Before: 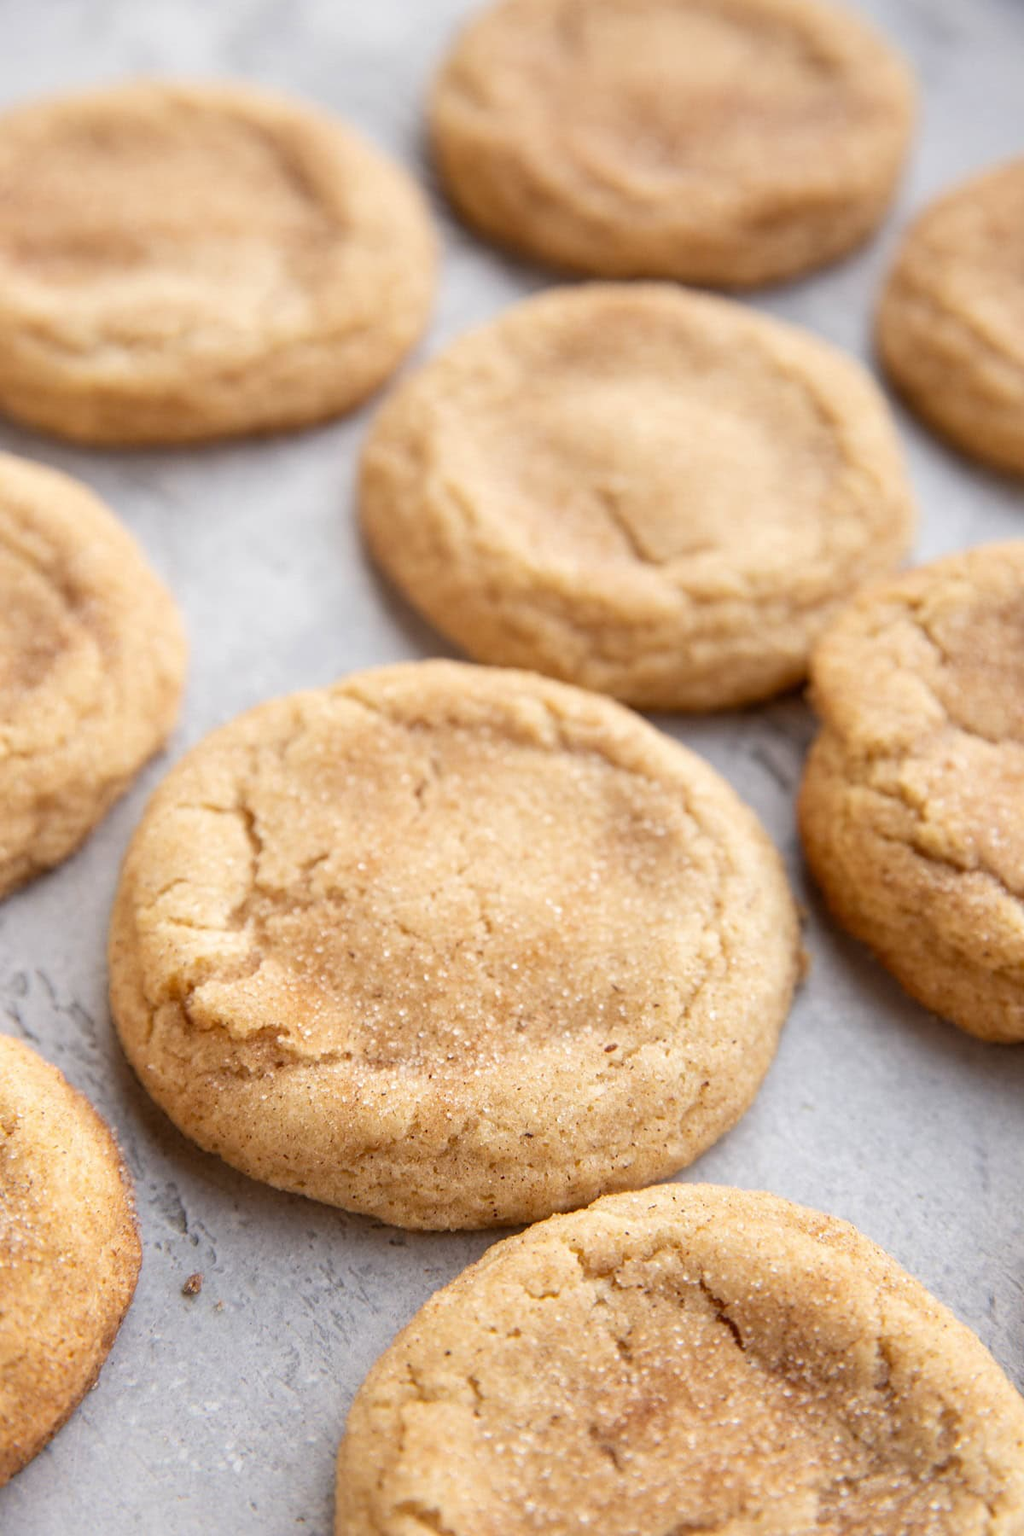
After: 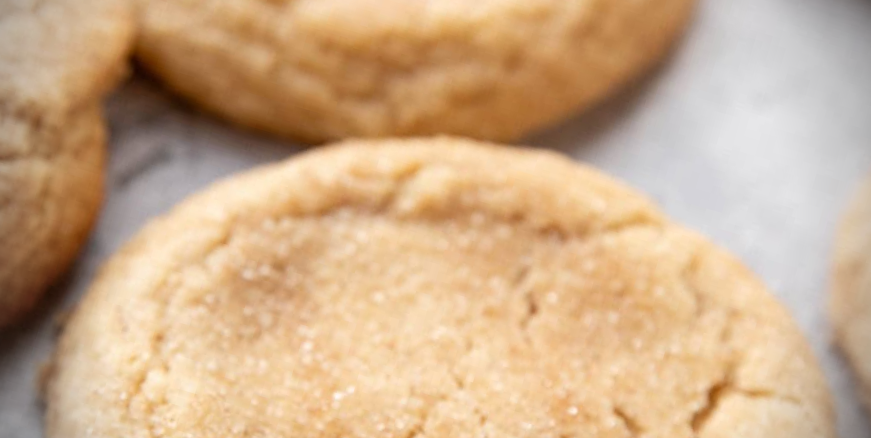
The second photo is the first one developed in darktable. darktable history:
vignetting: fall-off radius 31.48%, brightness -0.472
crop and rotate: angle 16.12°, top 30.835%, bottom 35.653%
